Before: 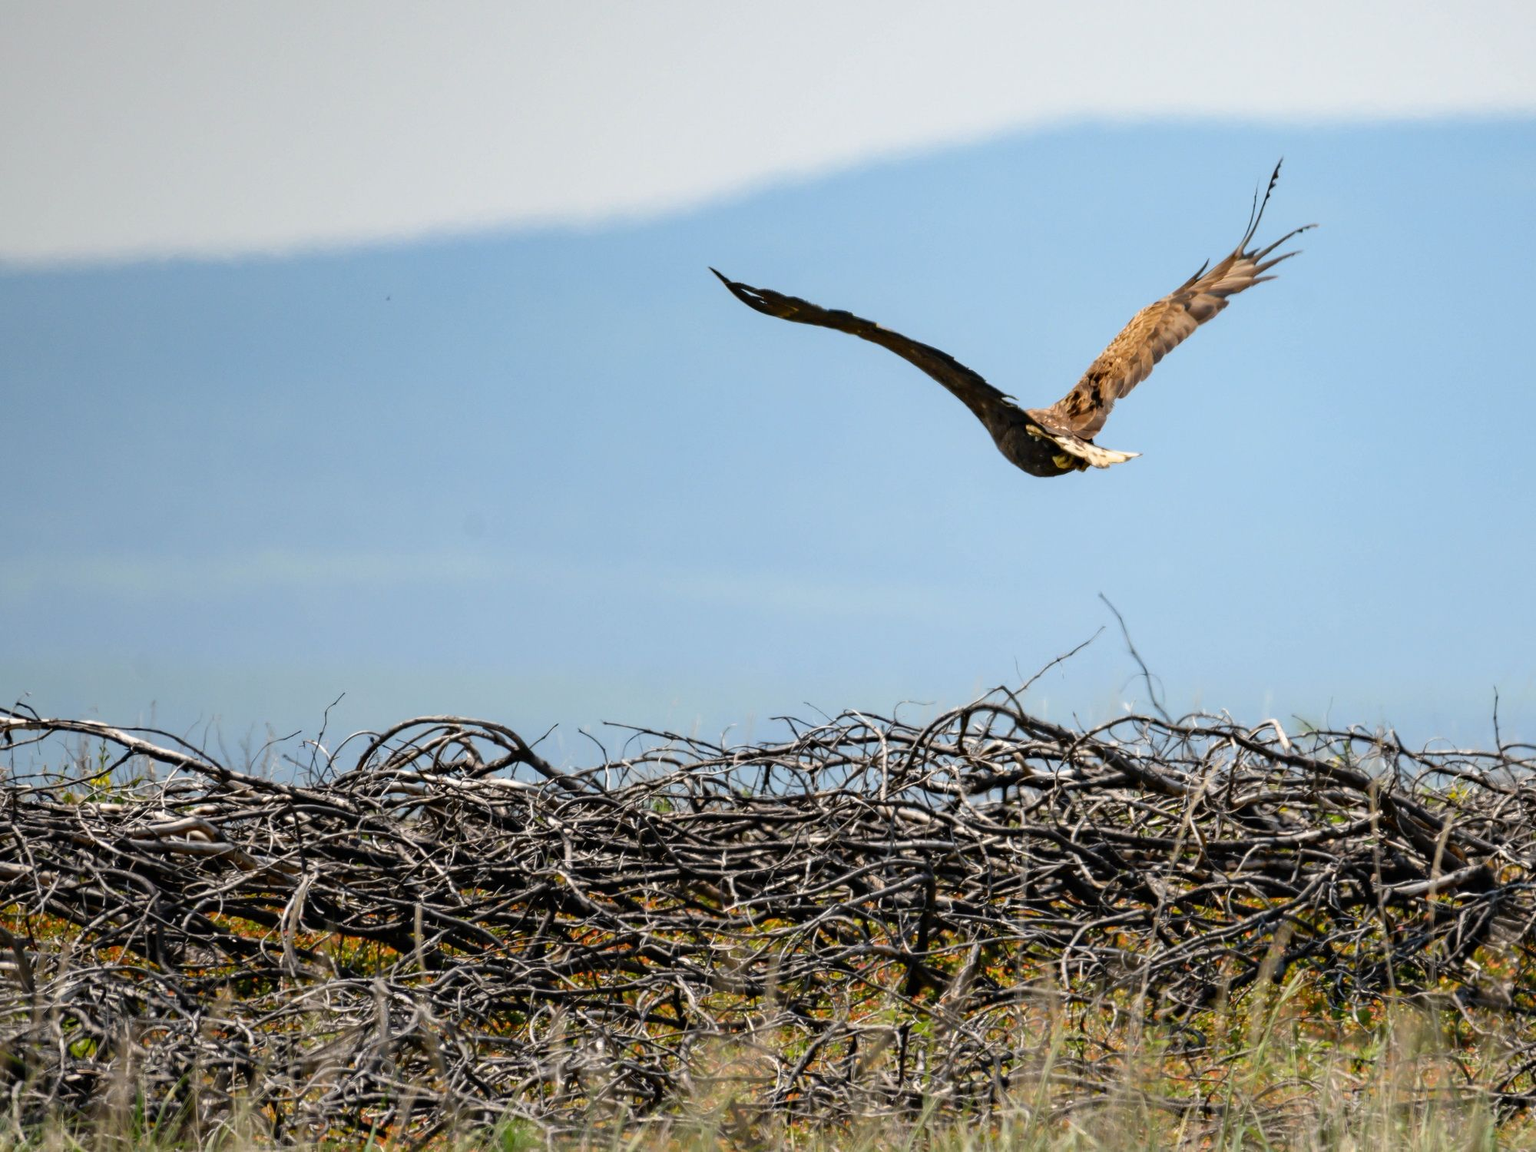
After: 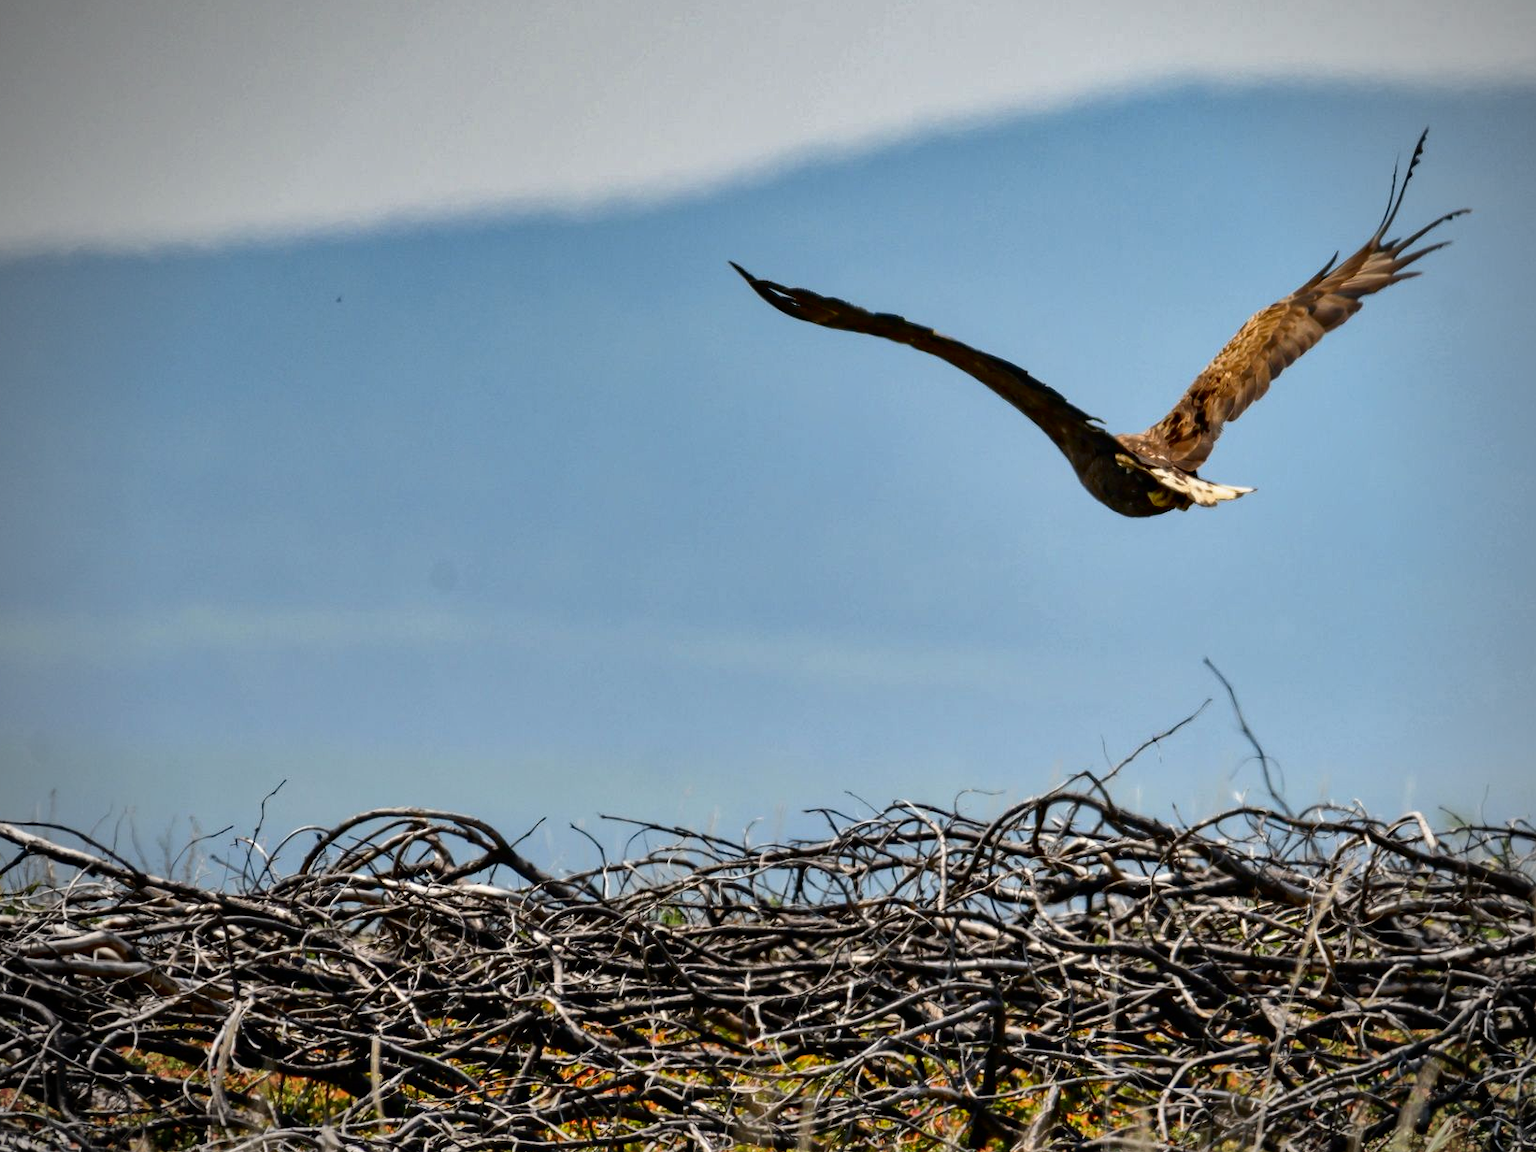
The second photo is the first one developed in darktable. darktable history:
crop and rotate: left 7.196%, top 4.574%, right 10.605%, bottom 13.178%
shadows and highlights: shadows 60, highlights -60.23, soften with gaussian
contrast brightness saturation: contrast 0.07, brightness -0.13, saturation 0.06
vignetting: unbound false
